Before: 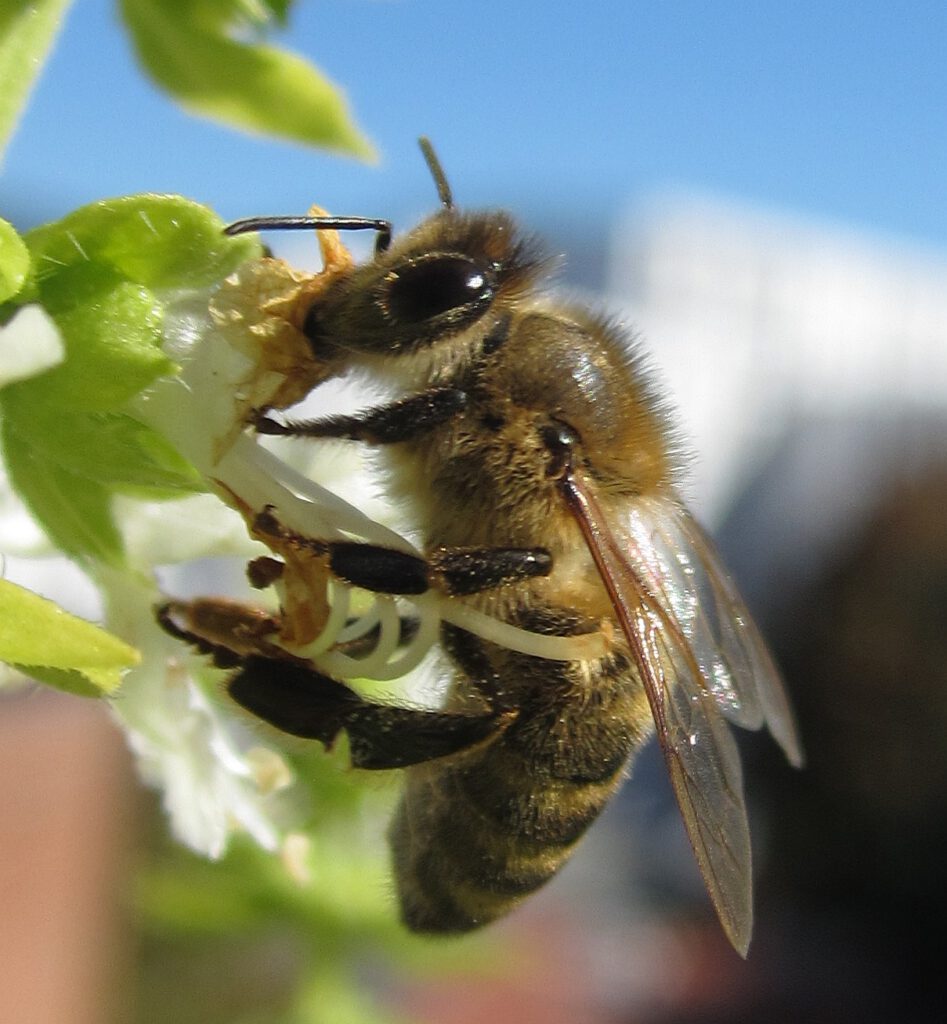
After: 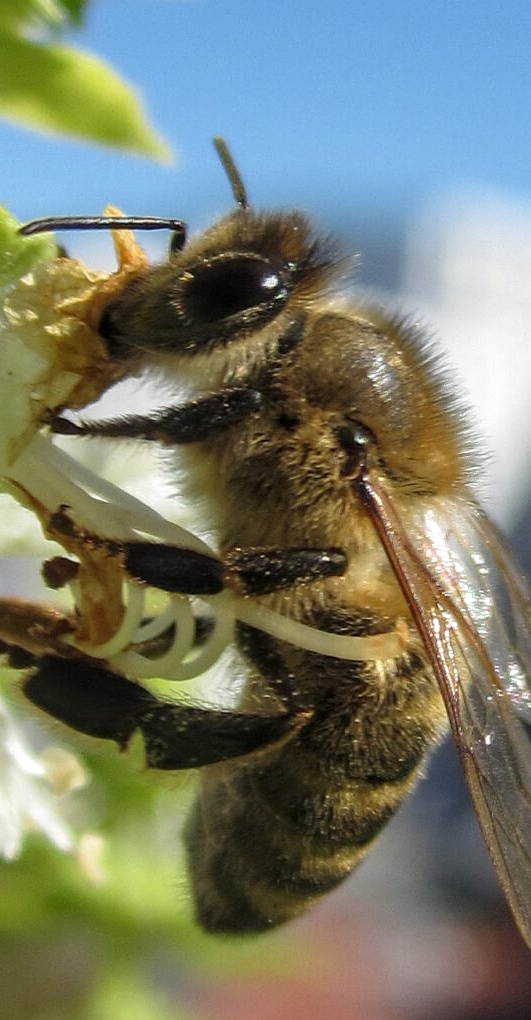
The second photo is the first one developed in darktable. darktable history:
local contrast: on, module defaults
crop: left 21.674%, right 22.086%
